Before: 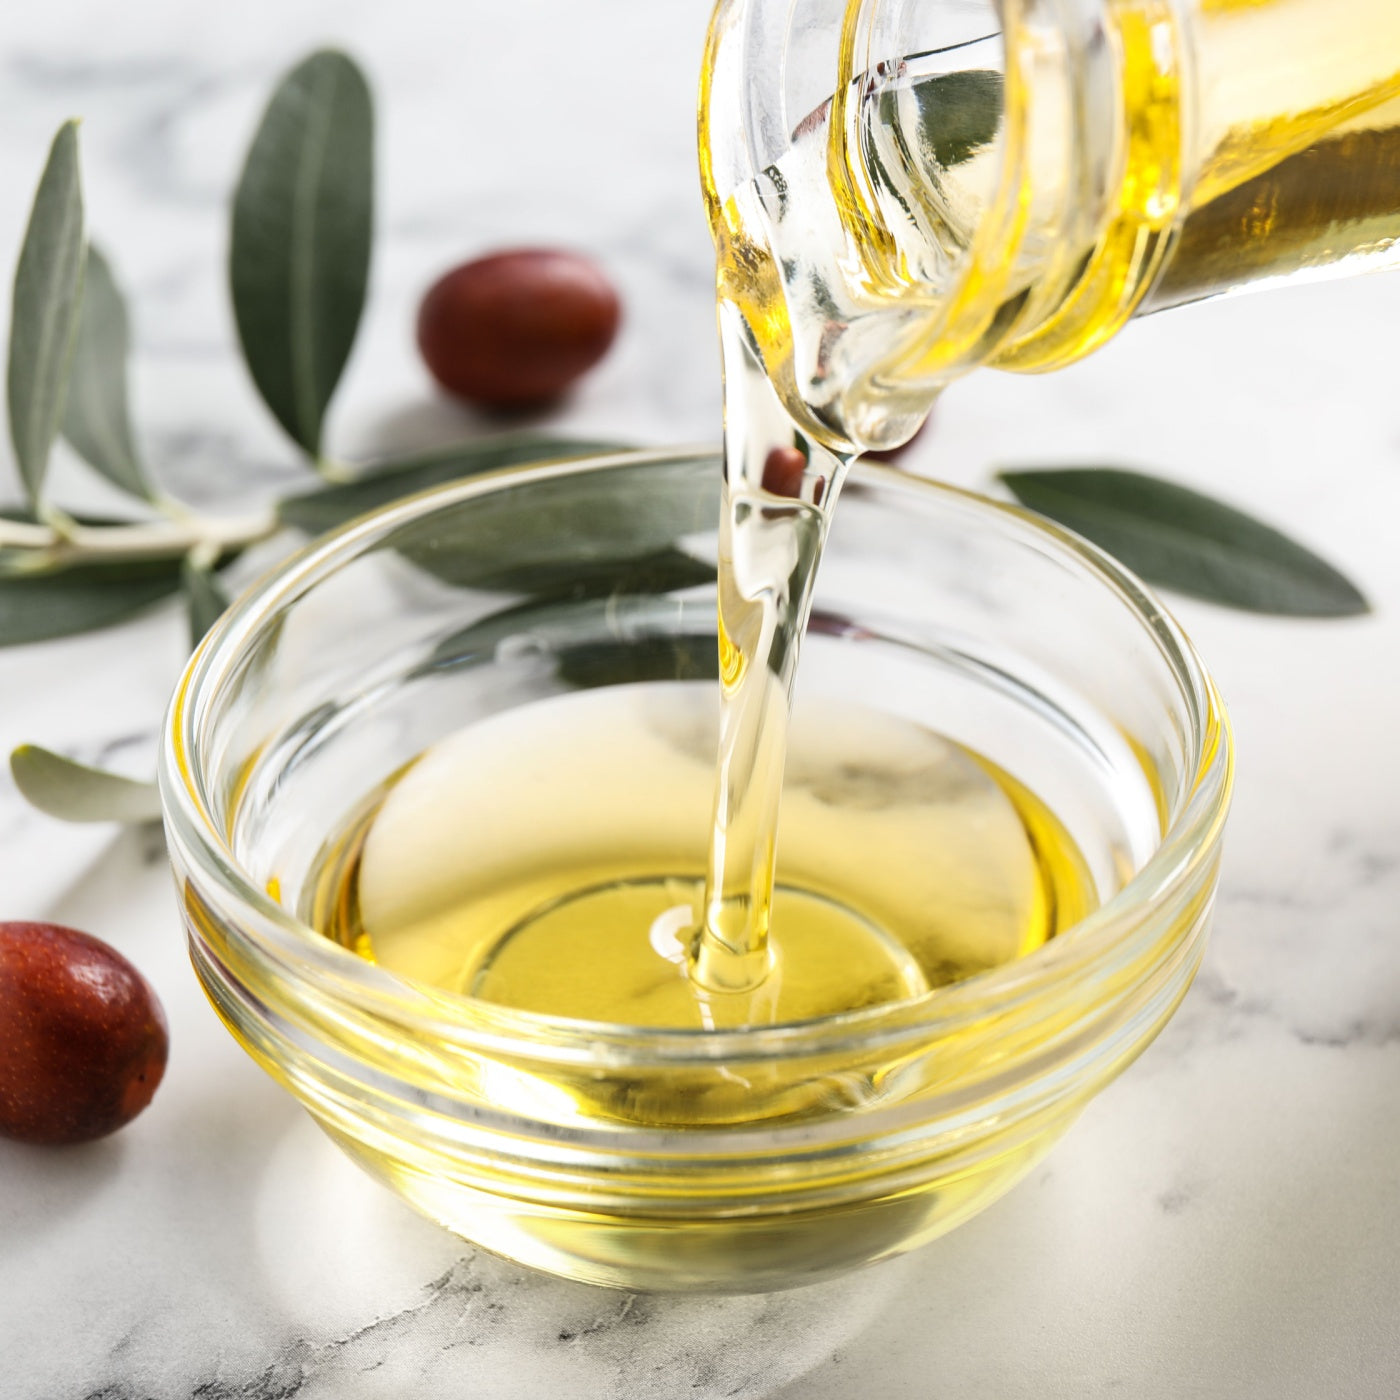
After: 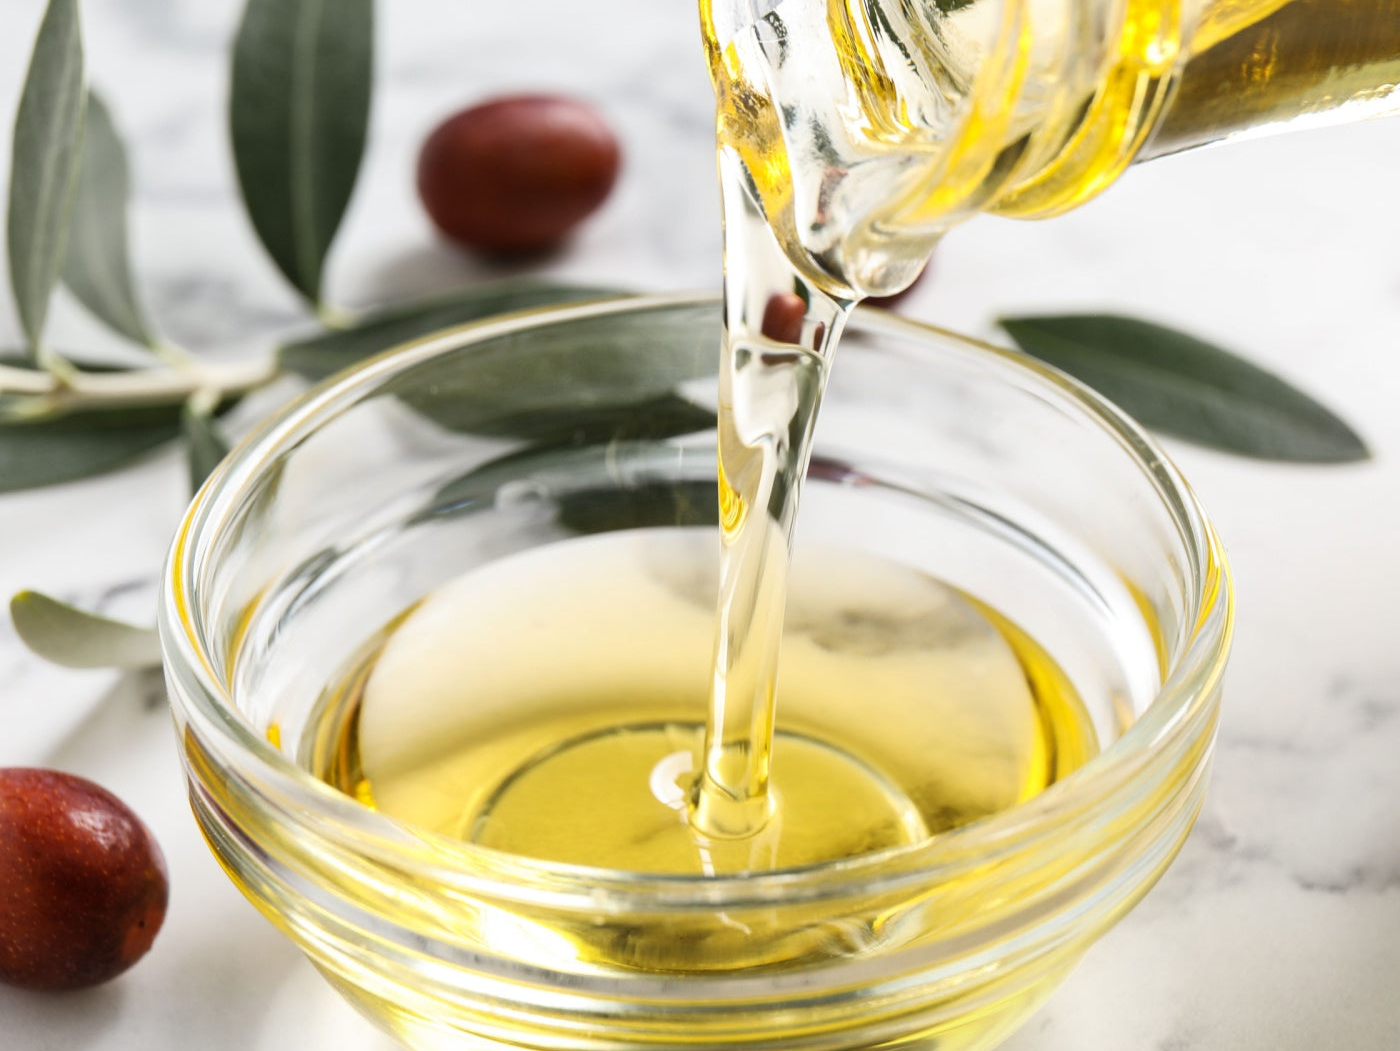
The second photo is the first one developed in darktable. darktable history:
crop: top 11.03%, bottom 13.897%
